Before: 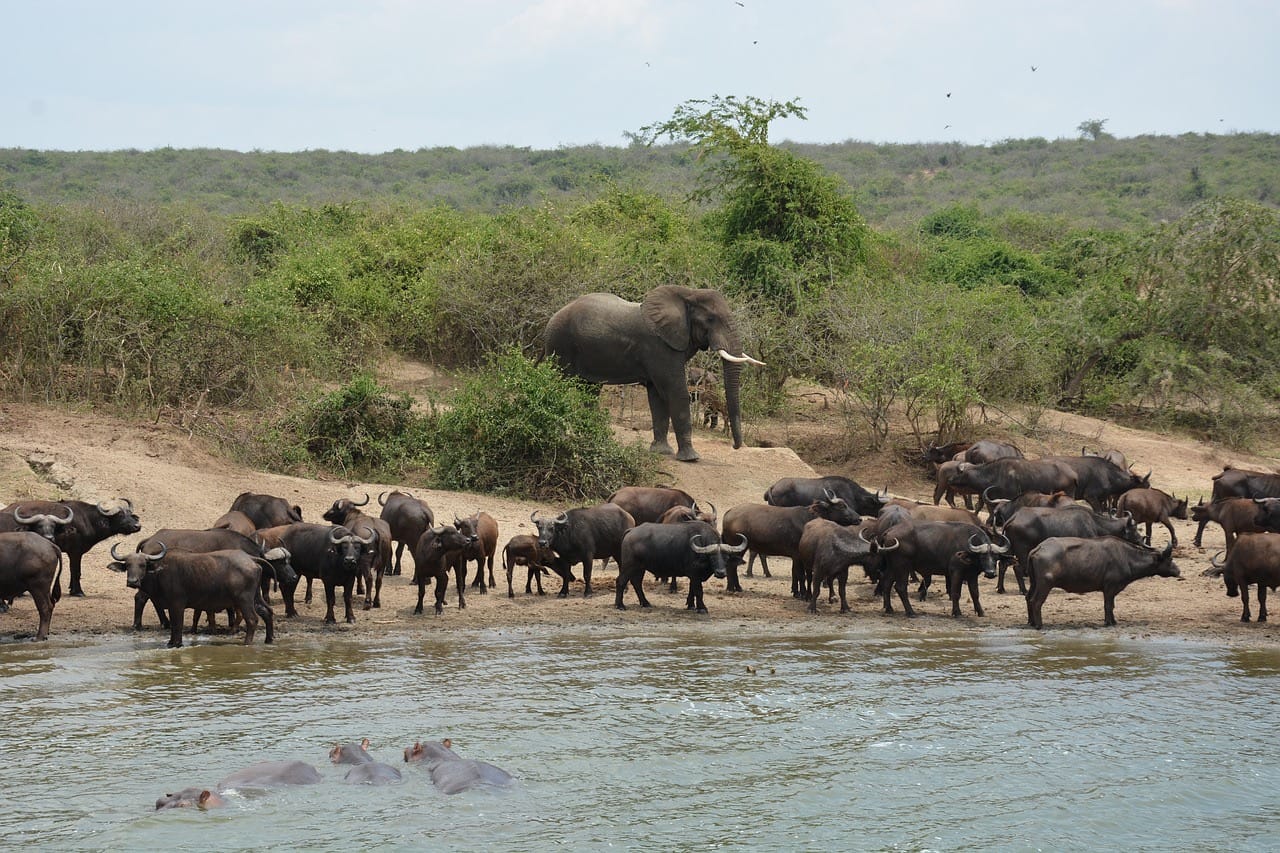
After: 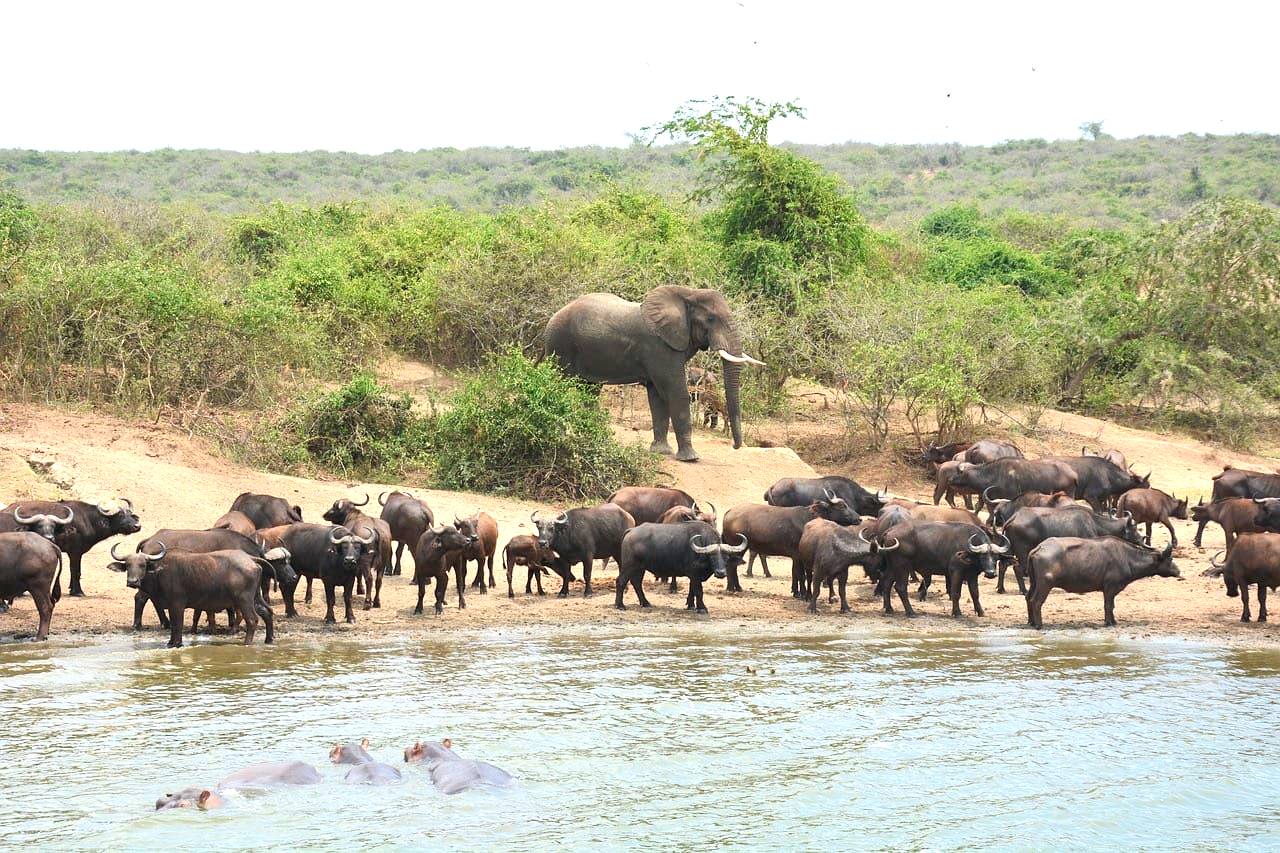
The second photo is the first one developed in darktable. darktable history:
tone curve: curves: ch0 [(0.013, 0) (0.061, 0.059) (0.239, 0.256) (0.502, 0.501) (0.683, 0.676) (0.761, 0.773) (0.858, 0.858) (0.987, 0.945)]; ch1 [(0, 0) (0.172, 0.123) (0.304, 0.267) (0.414, 0.395) (0.472, 0.473) (0.502, 0.502) (0.521, 0.528) (0.583, 0.595) (0.654, 0.673) (0.728, 0.761) (1, 1)]; ch2 [(0, 0) (0.411, 0.424) (0.485, 0.476) (0.502, 0.501) (0.553, 0.557) (0.57, 0.576) (1, 1)], color space Lab, independent channels, preserve colors none
exposure: exposure 1.245 EV, compensate highlight preservation false
